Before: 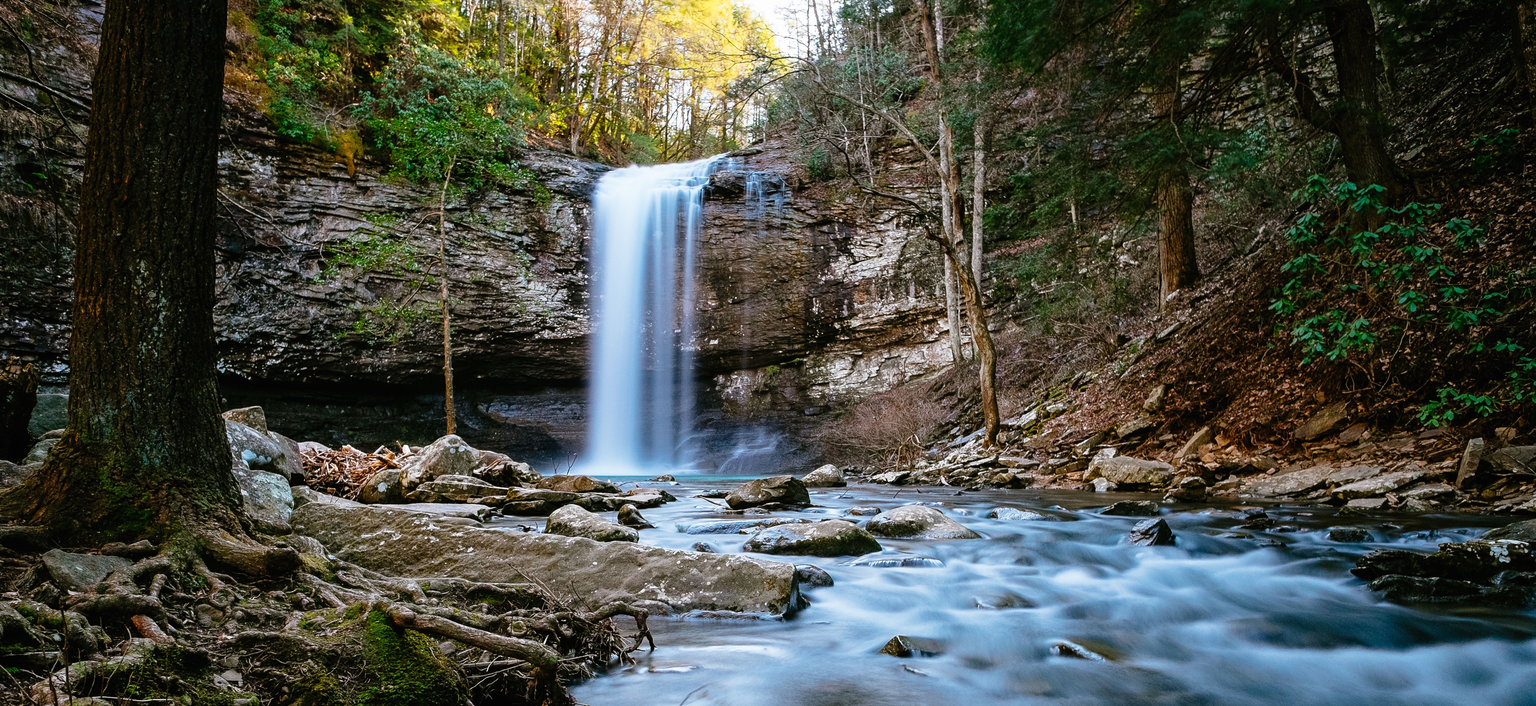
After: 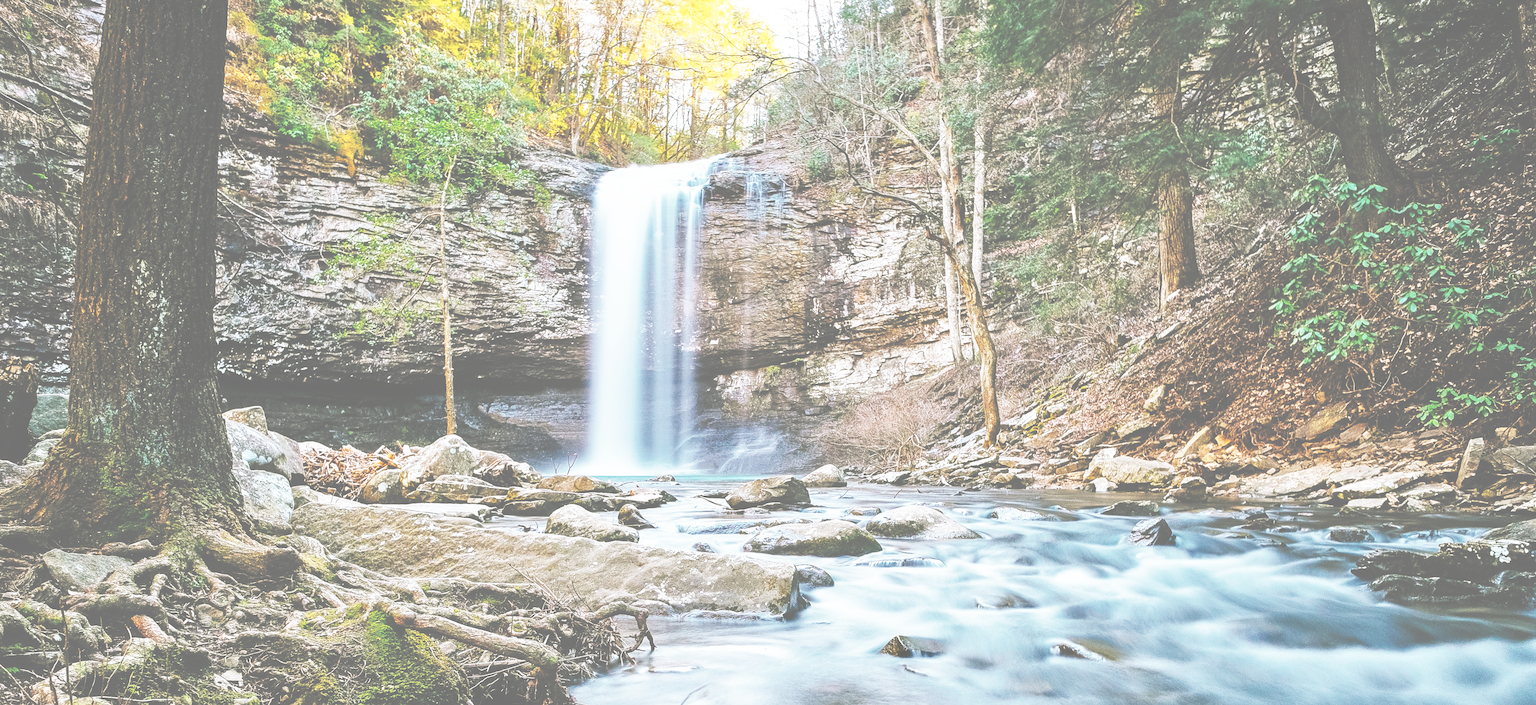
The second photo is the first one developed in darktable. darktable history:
sharpen: amount 0.2
color correction: saturation 0.5
base curve: curves: ch0 [(0, 0) (0.012, 0.01) (0.073, 0.168) (0.31, 0.711) (0.645, 0.957) (1, 1)], preserve colors none
color balance rgb: linear chroma grading › global chroma 15%, perceptual saturation grading › global saturation 30%
white balance: red 1, blue 1
exposure: black level correction -0.03, compensate highlight preservation false
tone equalizer: -7 EV 0.15 EV, -6 EV 0.6 EV, -5 EV 1.15 EV, -4 EV 1.33 EV, -3 EV 1.15 EV, -2 EV 0.6 EV, -1 EV 0.15 EV, mask exposure compensation -0.5 EV
